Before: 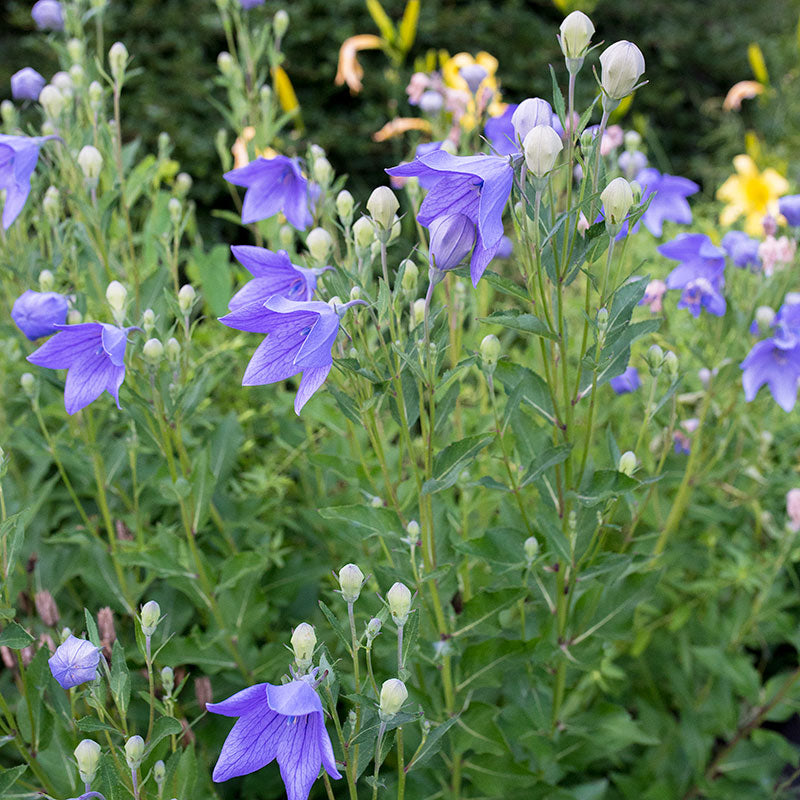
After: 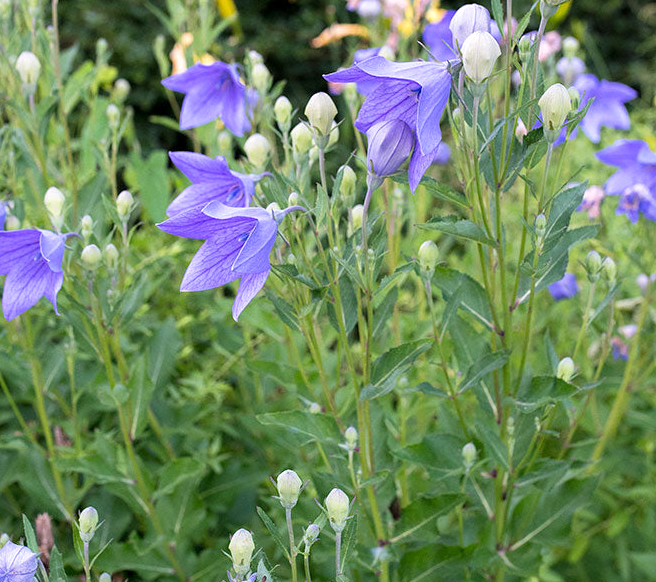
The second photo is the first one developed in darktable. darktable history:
exposure: exposure 0.197 EV, compensate highlight preservation false
crop: left 7.856%, top 11.836%, right 10.12%, bottom 15.387%
